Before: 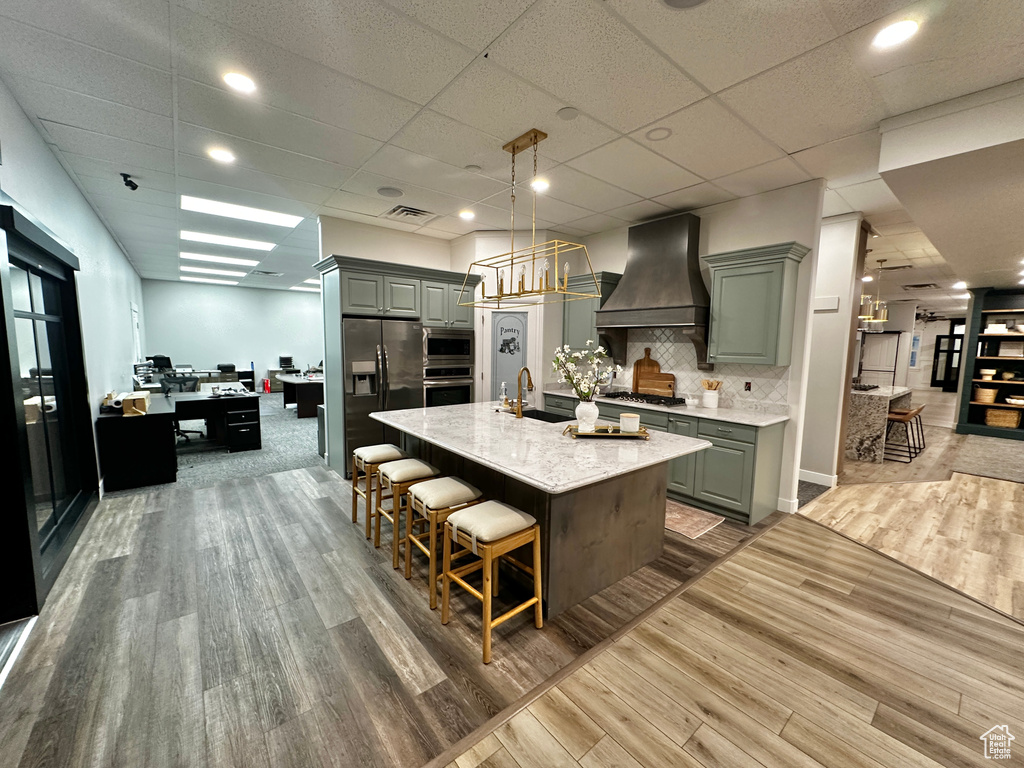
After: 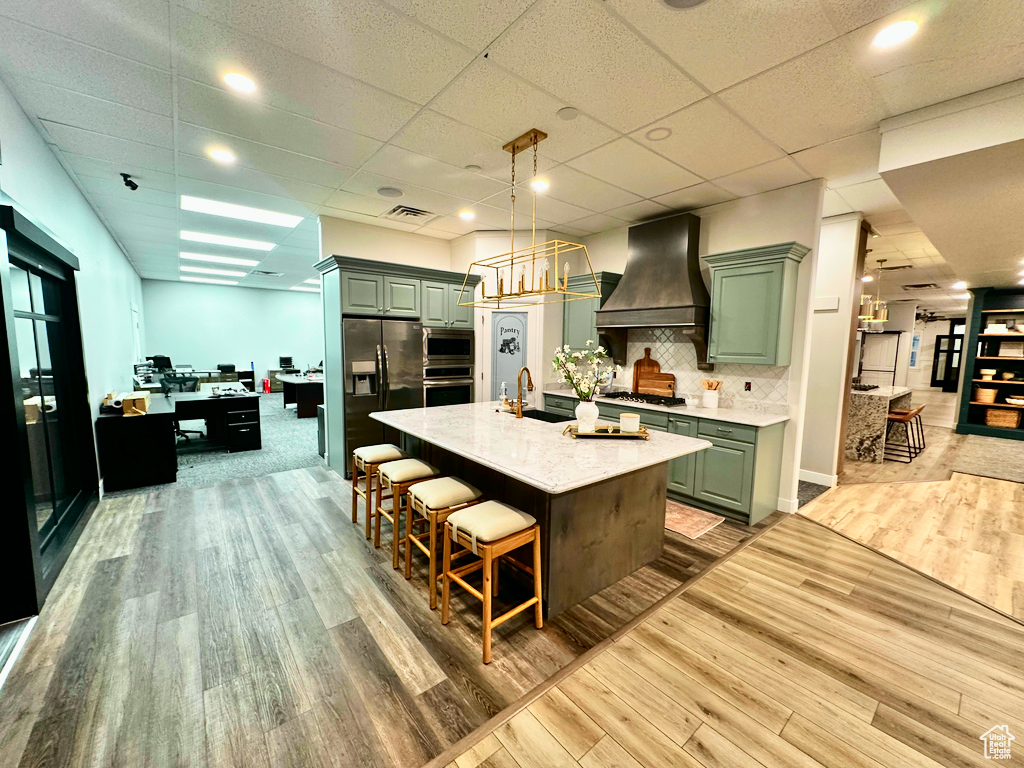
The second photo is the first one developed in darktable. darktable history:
tone curve: curves: ch0 [(0, 0.003) (0.044, 0.025) (0.12, 0.089) (0.197, 0.168) (0.281, 0.273) (0.468, 0.548) (0.583, 0.691) (0.701, 0.815) (0.86, 0.922) (1, 0.982)]; ch1 [(0, 0) (0.232, 0.214) (0.404, 0.376) (0.461, 0.425) (0.493, 0.481) (0.501, 0.5) (0.517, 0.524) (0.55, 0.585) (0.598, 0.651) (0.671, 0.735) (0.796, 0.85) (1, 1)]; ch2 [(0, 0) (0.249, 0.216) (0.357, 0.317) (0.448, 0.432) (0.478, 0.492) (0.498, 0.499) (0.517, 0.527) (0.537, 0.564) (0.569, 0.617) (0.61, 0.659) (0.706, 0.75) (0.808, 0.809) (0.991, 0.968)], color space Lab, independent channels, preserve colors none
